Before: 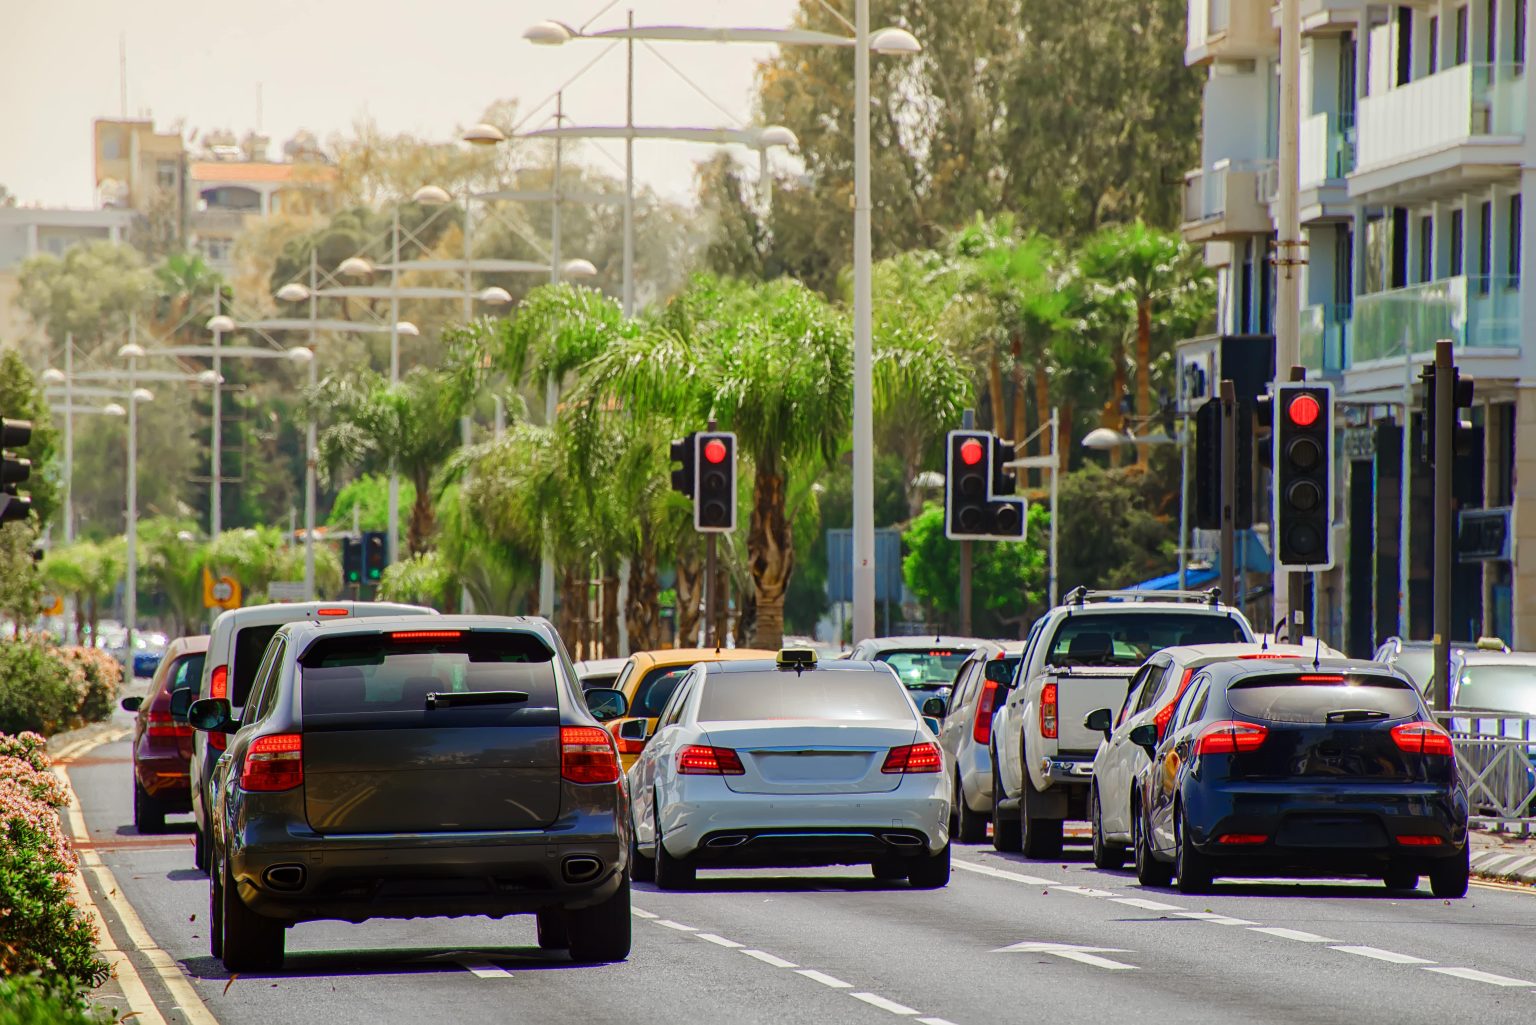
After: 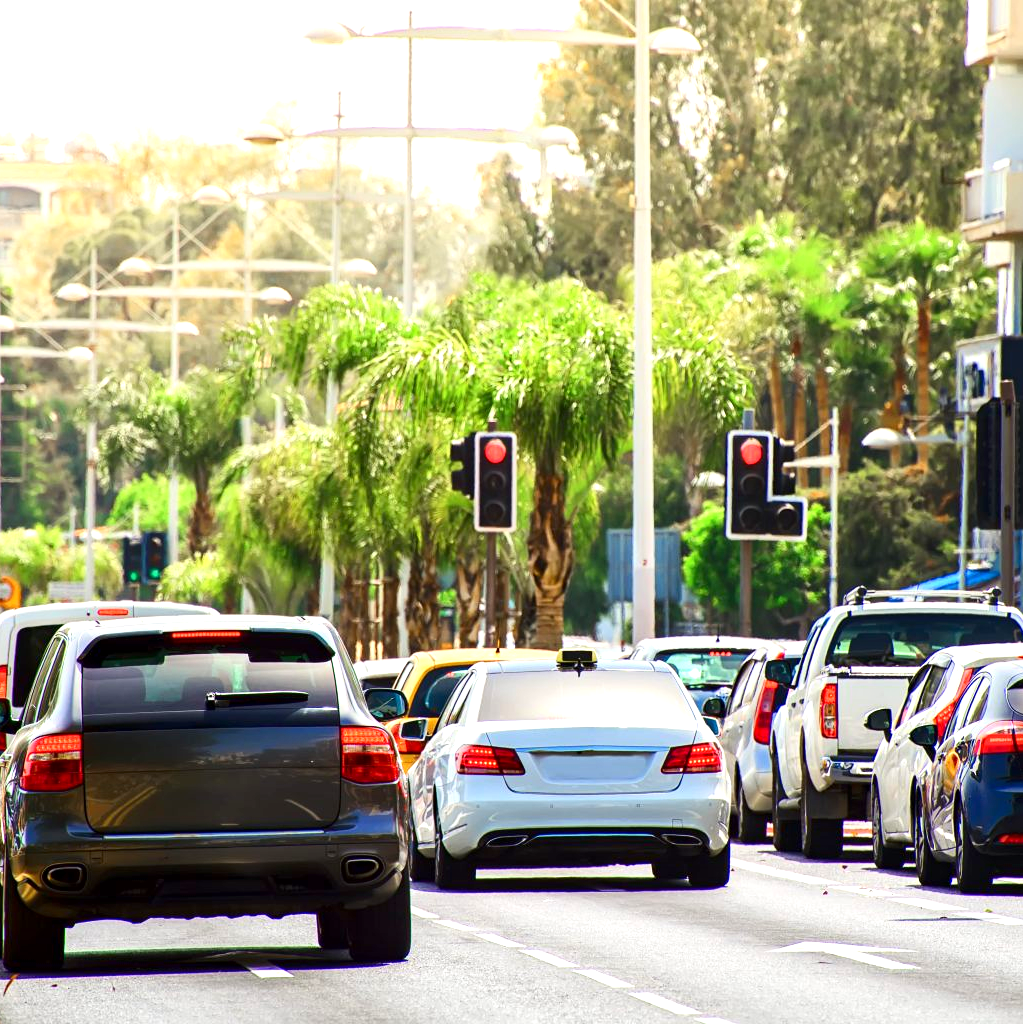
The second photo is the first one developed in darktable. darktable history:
contrast equalizer: octaves 7, y [[0.515 ×6], [0.507 ×6], [0.425 ×6], [0 ×6], [0 ×6]]
contrast brightness saturation: contrast 0.14
crop and rotate: left 14.385%, right 18.948%
exposure: black level correction 0.001, exposure 1.05 EV, compensate exposure bias true, compensate highlight preservation false
